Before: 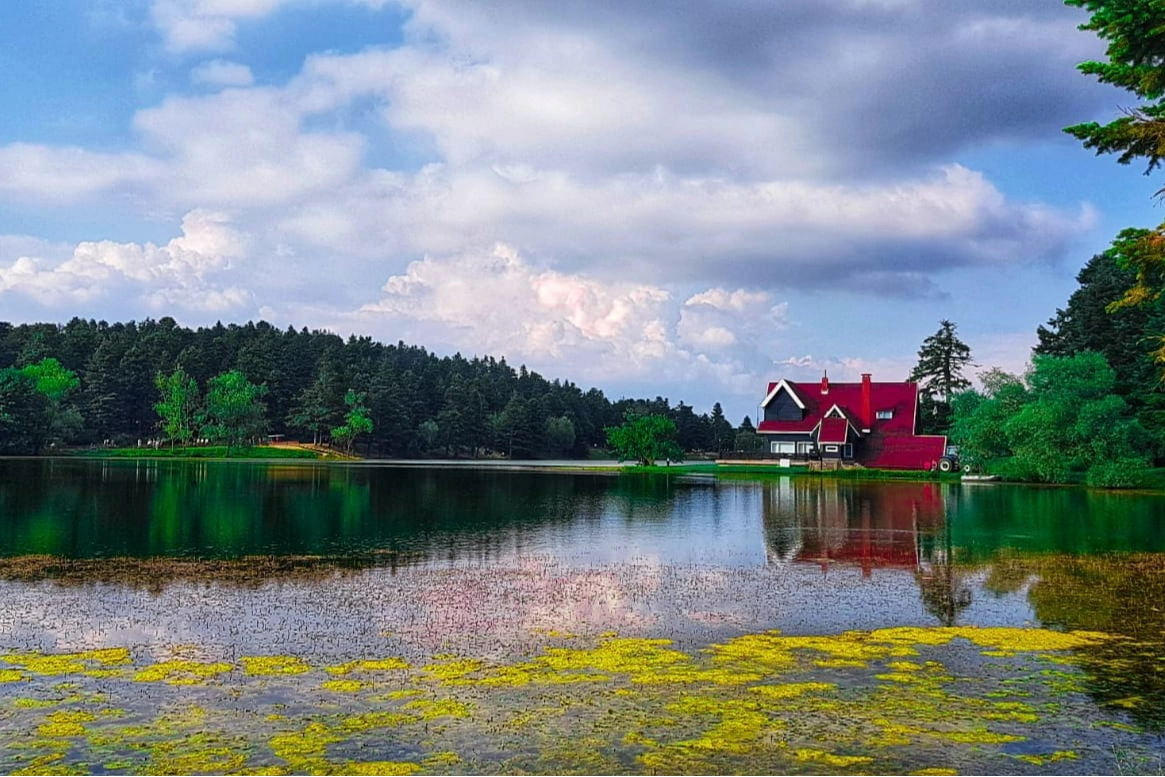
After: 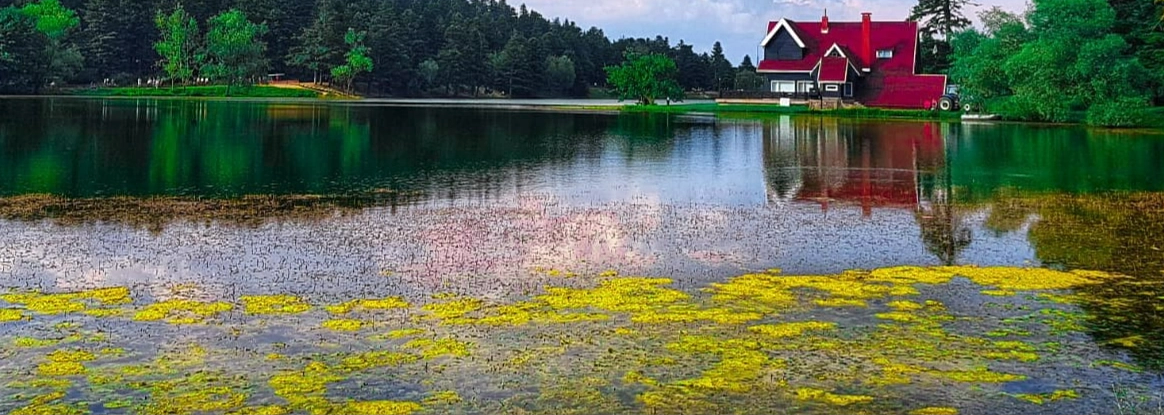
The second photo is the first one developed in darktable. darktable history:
crop and rotate: top 46.504%, right 0.056%
exposure: exposure 0.201 EV, compensate exposure bias true, compensate highlight preservation false
